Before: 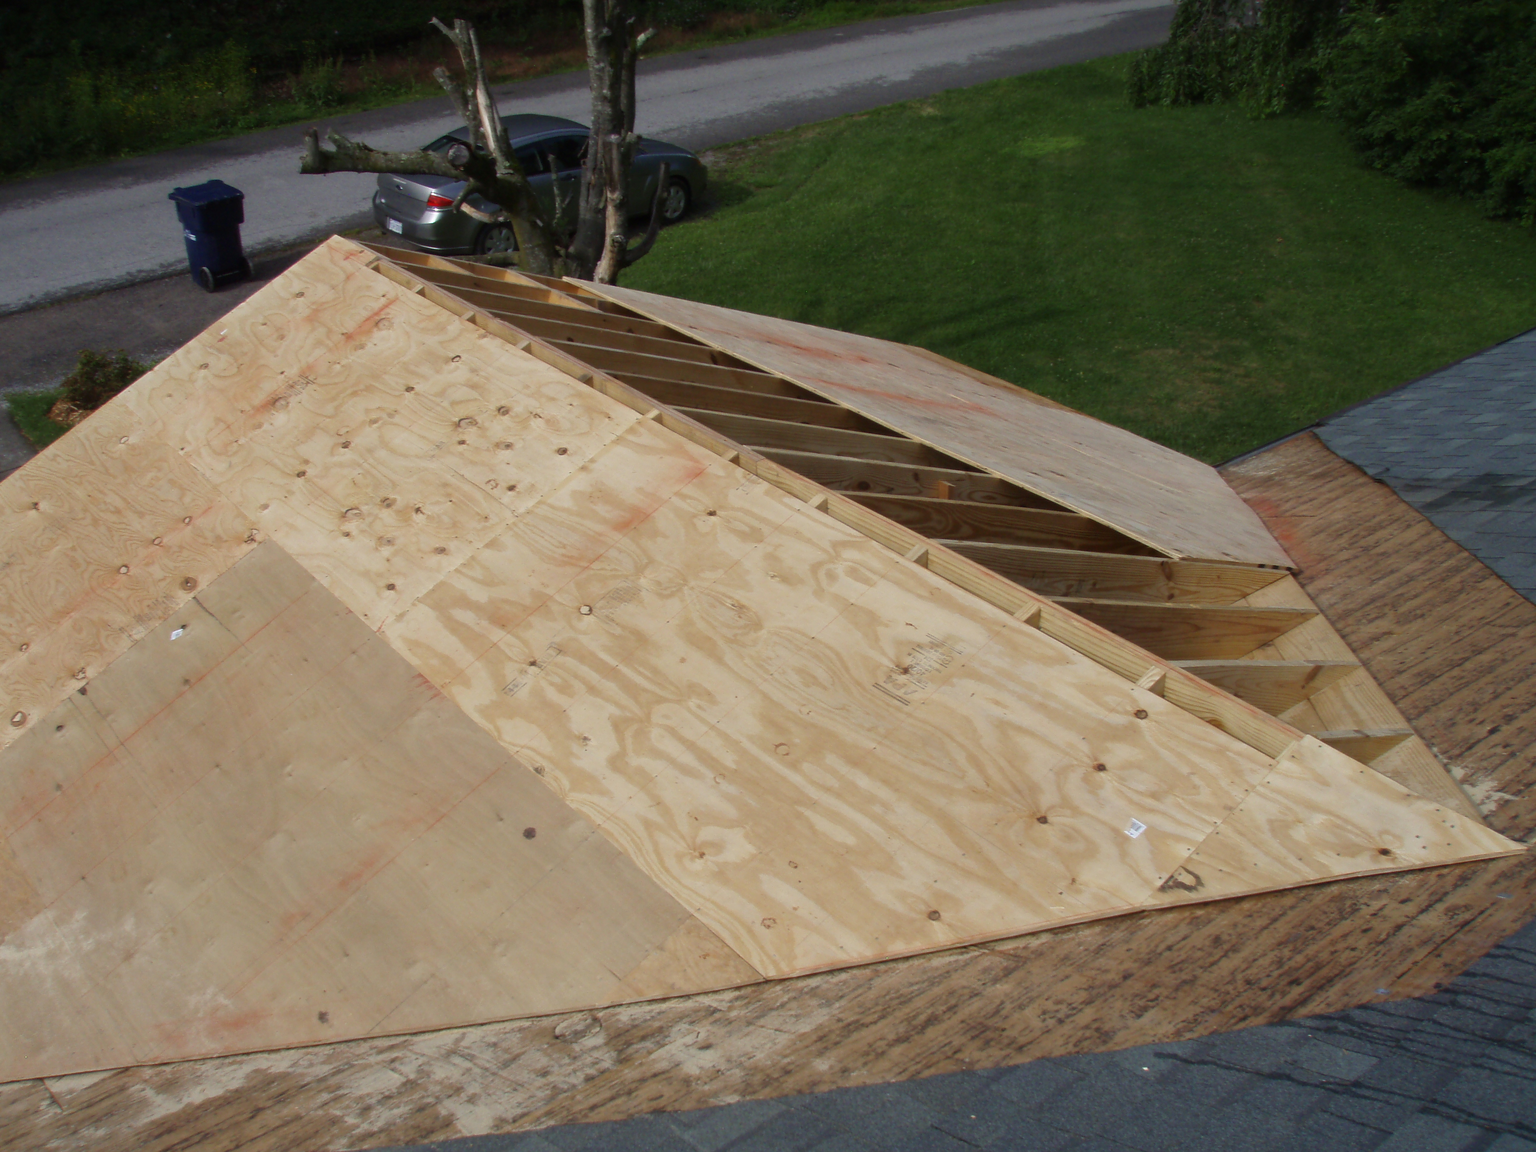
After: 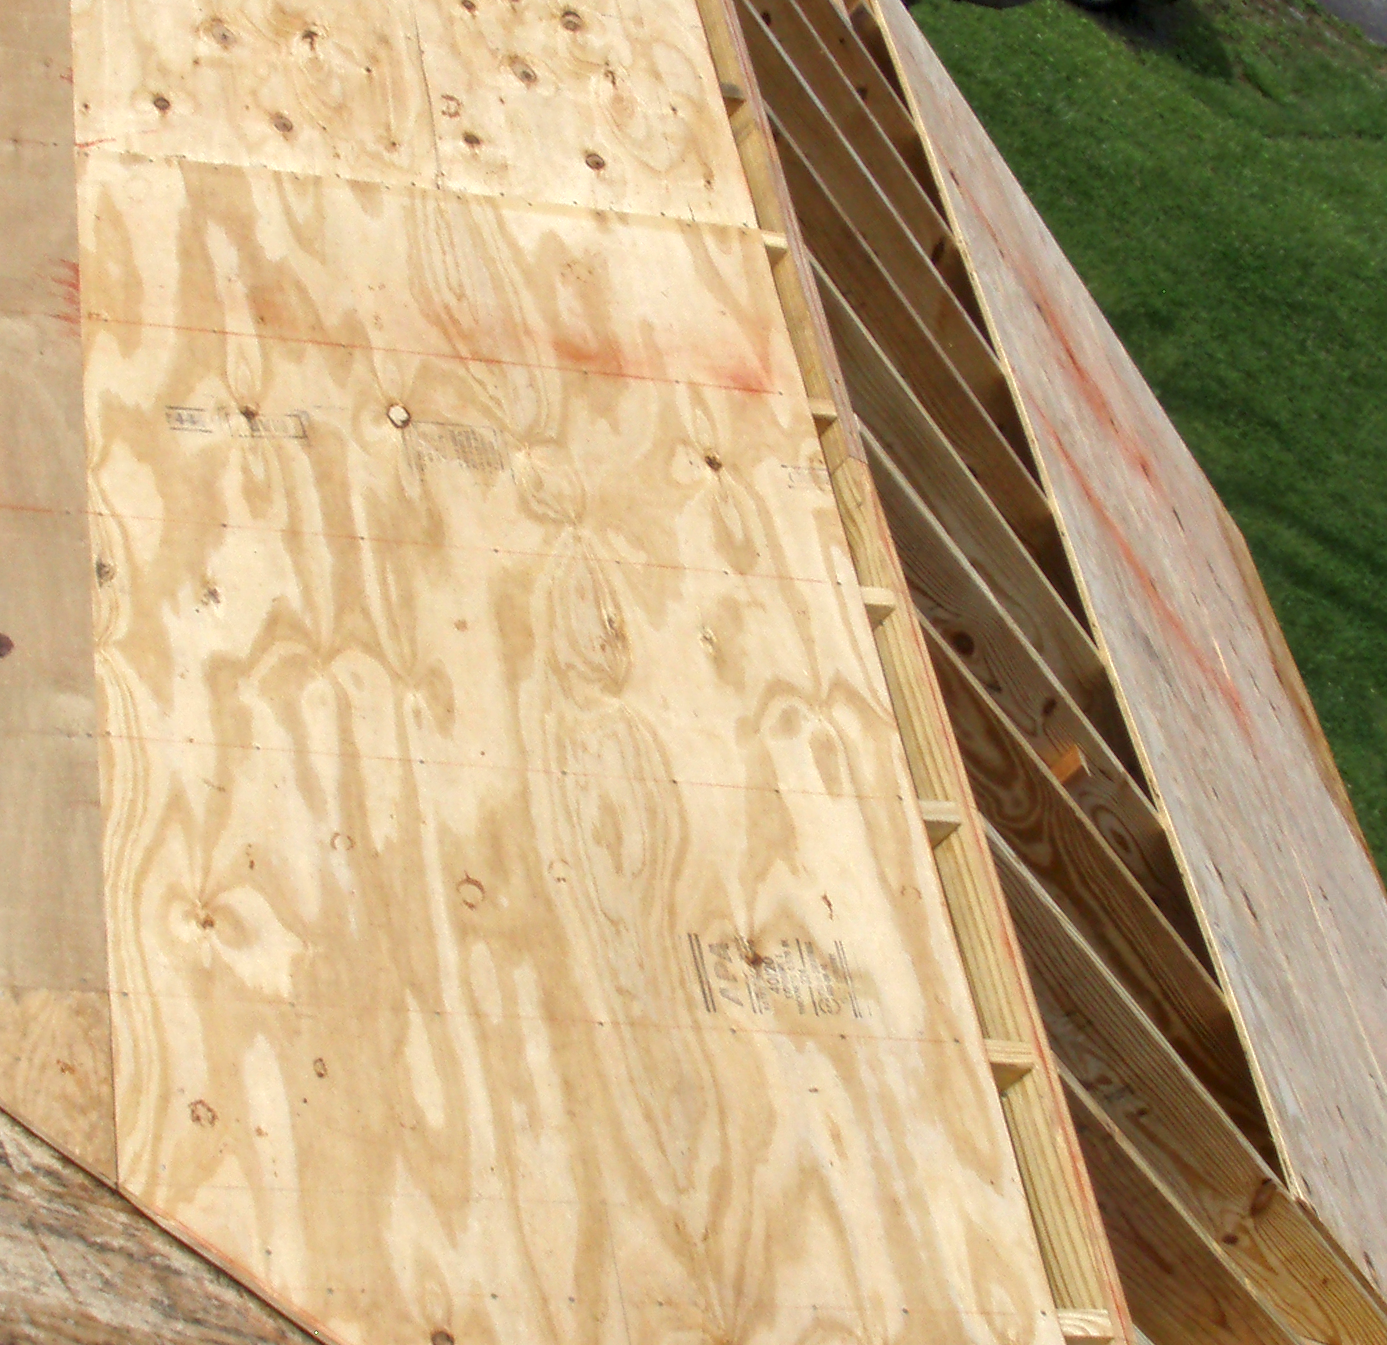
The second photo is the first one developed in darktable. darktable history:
color zones: curves: ch1 [(0, 0.525) (0.143, 0.556) (0.286, 0.52) (0.429, 0.5) (0.571, 0.5) (0.714, 0.5) (0.857, 0.503) (1, 0.525)], mix 100.24%
crop and rotate: angle -46.04°, top 16.248%, right 0.944%, bottom 11.668%
local contrast: highlights 97%, shadows 88%, detail 160%, midtone range 0.2
exposure: exposure 0.632 EV, compensate highlight preservation false
